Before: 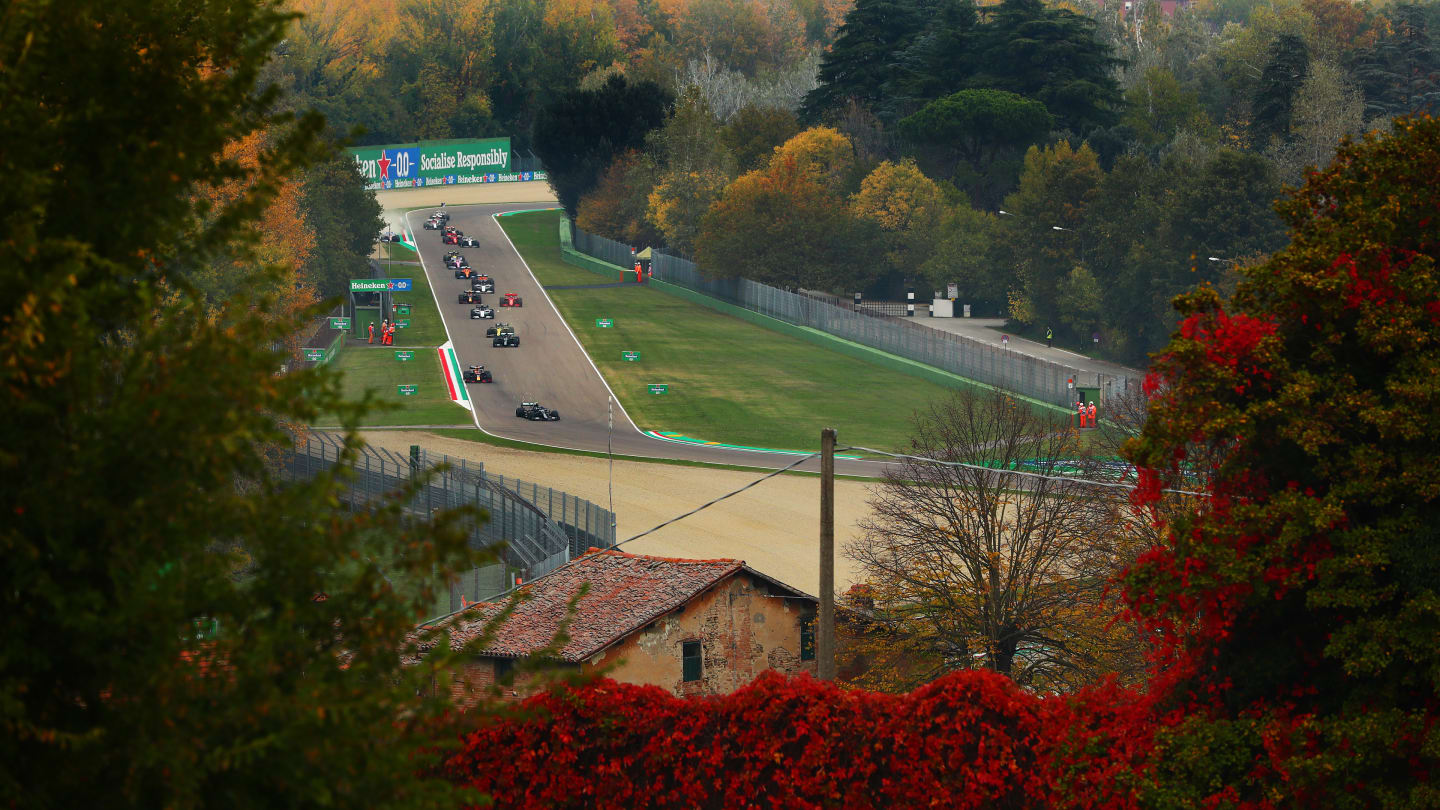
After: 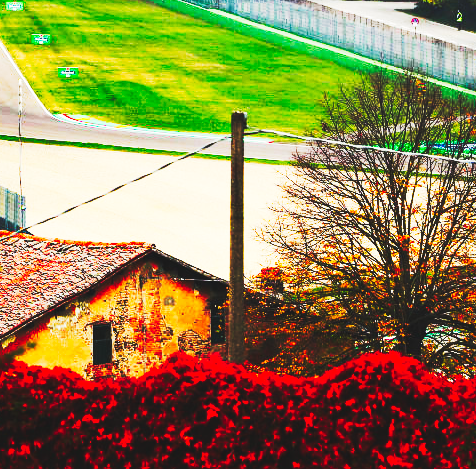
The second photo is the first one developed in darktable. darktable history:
tone curve: curves: ch0 [(0, 0) (0.288, 0.201) (0.683, 0.793) (1, 1)], preserve colors none
crop: left 41.008%, top 39.164%, right 25.893%, bottom 2.905%
exposure: exposure 0.127 EV, compensate exposure bias true, compensate highlight preservation false
base curve: curves: ch0 [(0, 0.015) (0.085, 0.116) (0.134, 0.298) (0.19, 0.545) (0.296, 0.764) (0.599, 0.982) (1, 1)], preserve colors none
